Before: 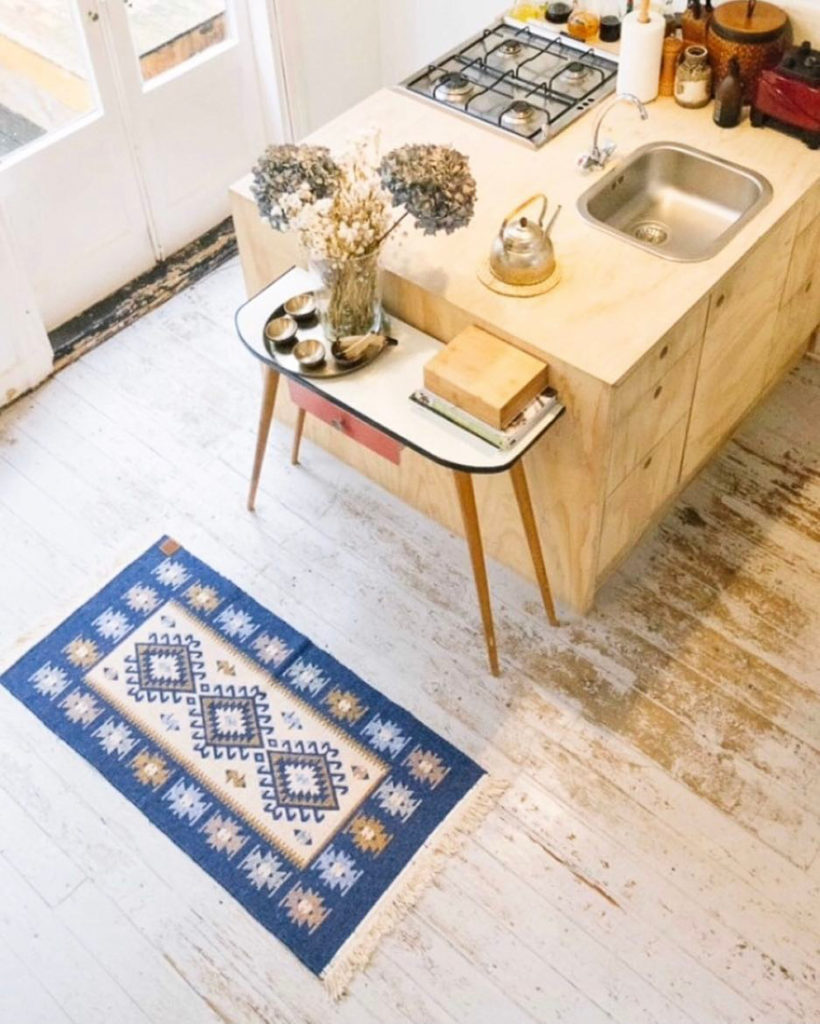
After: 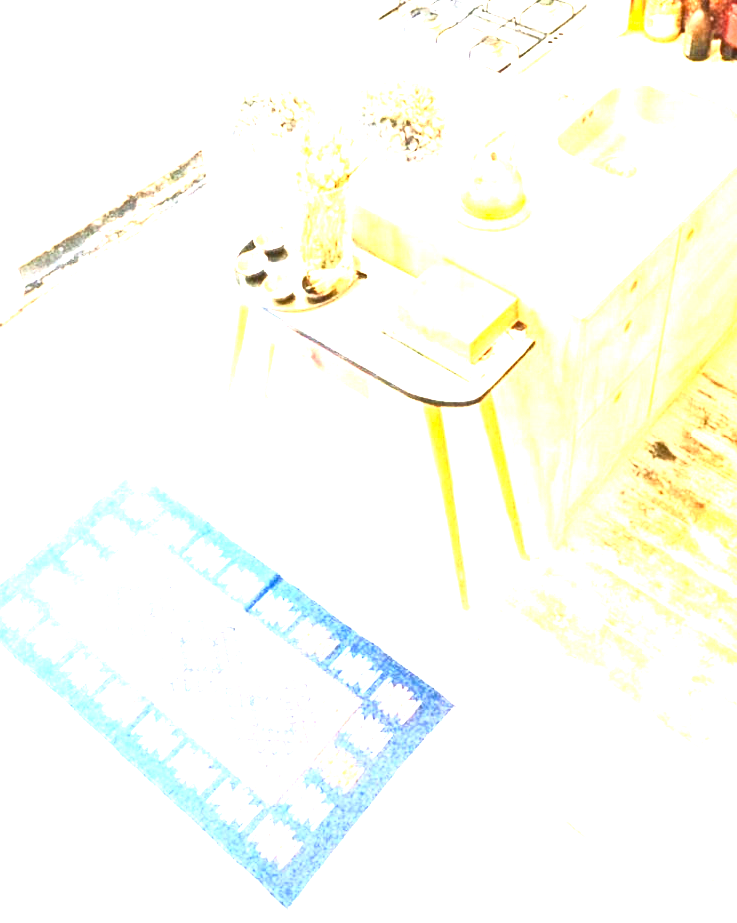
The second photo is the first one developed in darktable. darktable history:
levels: levels [0.062, 0.494, 0.925]
exposure: exposure 2.94 EV, compensate exposure bias true, compensate highlight preservation false
tone curve: curves: ch0 [(0, 0) (0.003, 0.235) (0.011, 0.235) (0.025, 0.235) (0.044, 0.235) (0.069, 0.235) (0.1, 0.237) (0.136, 0.239) (0.177, 0.243) (0.224, 0.256) (0.277, 0.287) (0.335, 0.329) (0.399, 0.391) (0.468, 0.476) (0.543, 0.574) (0.623, 0.683) (0.709, 0.778) (0.801, 0.869) (0.898, 0.924) (1, 1)], color space Lab, independent channels, preserve colors none
local contrast: mode bilateral grid, contrast 25, coarseness 59, detail 152%, midtone range 0.2
crop: left 3.754%, top 6.519%, right 6.336%, bottom 3.325%
